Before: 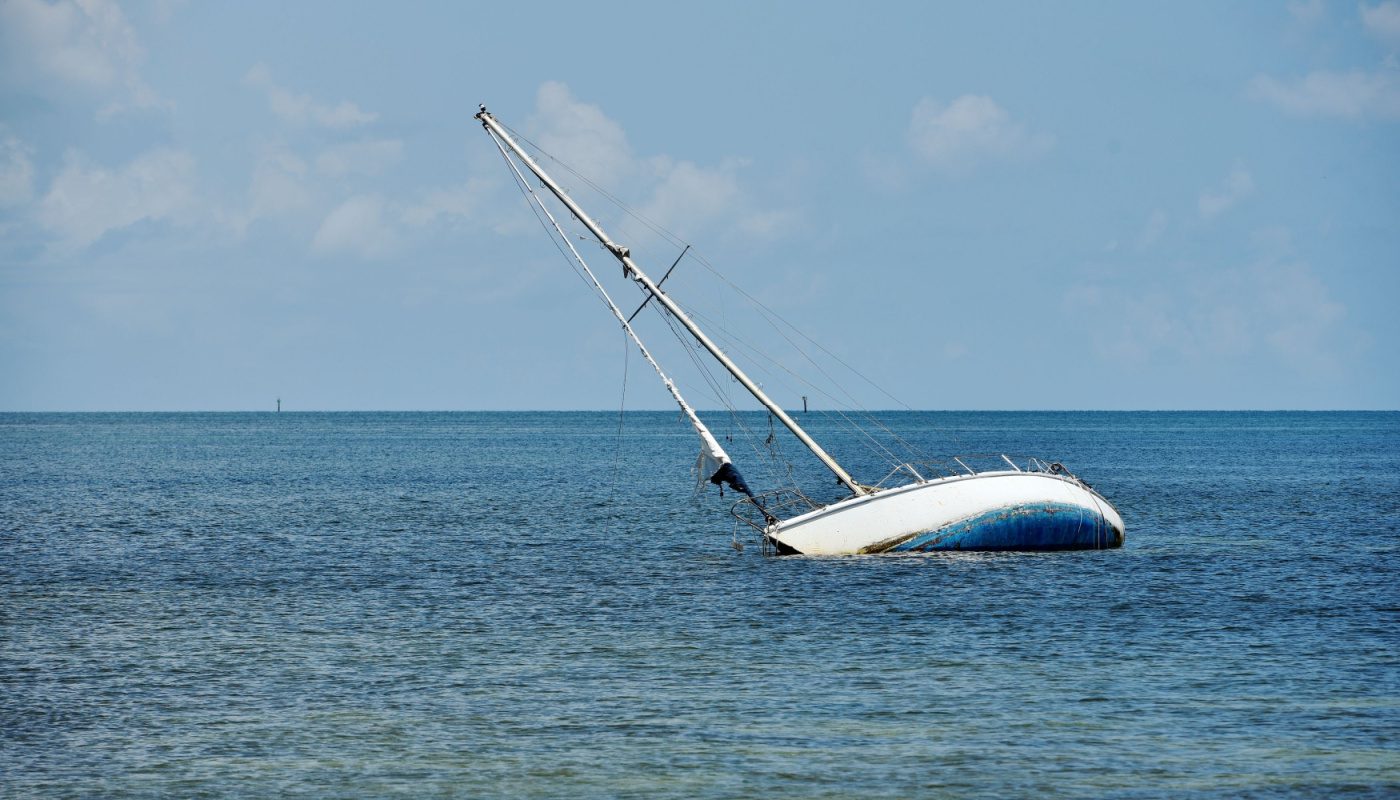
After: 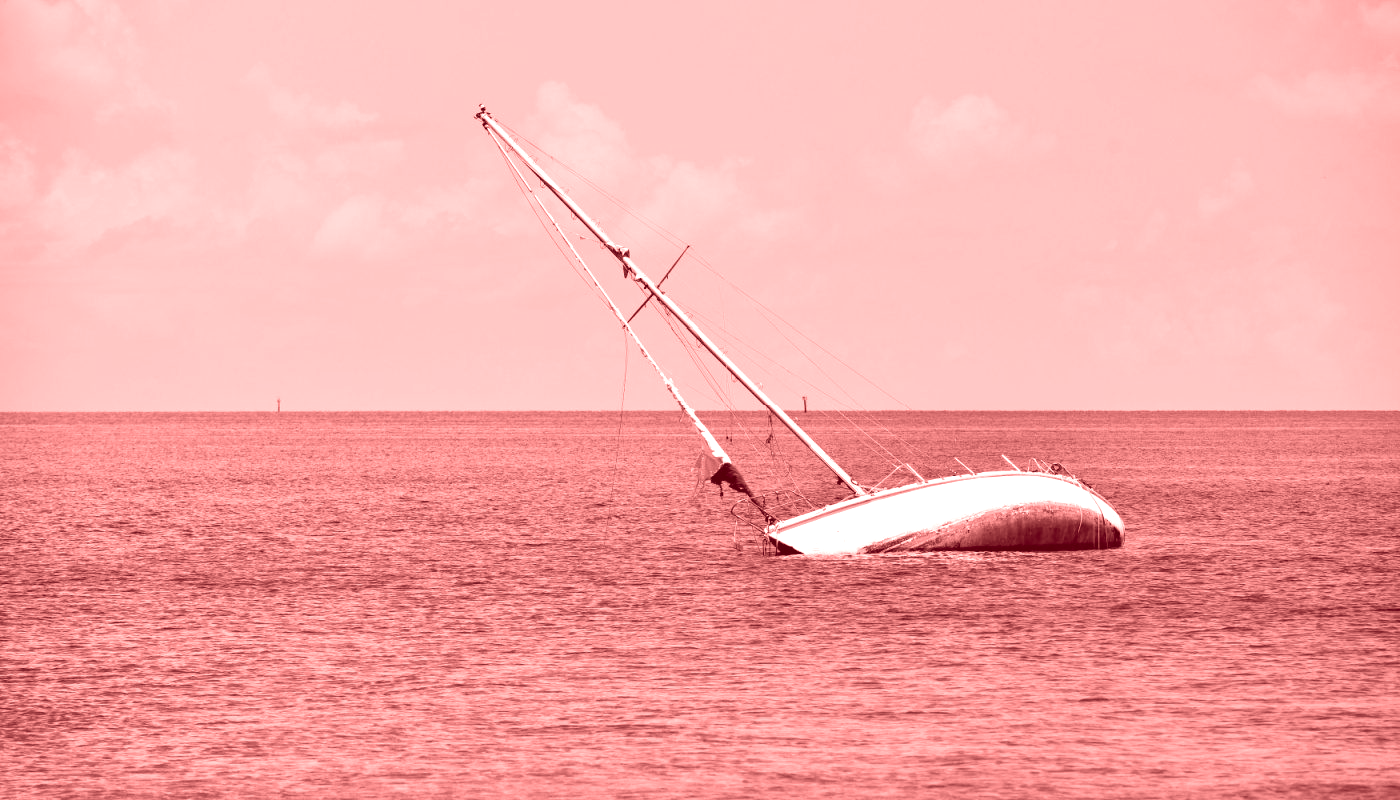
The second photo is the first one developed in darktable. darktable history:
exposure: exposure 0.426 EV, compensate highlight preservation false
colorize: saturation 60%, source mix 100%
